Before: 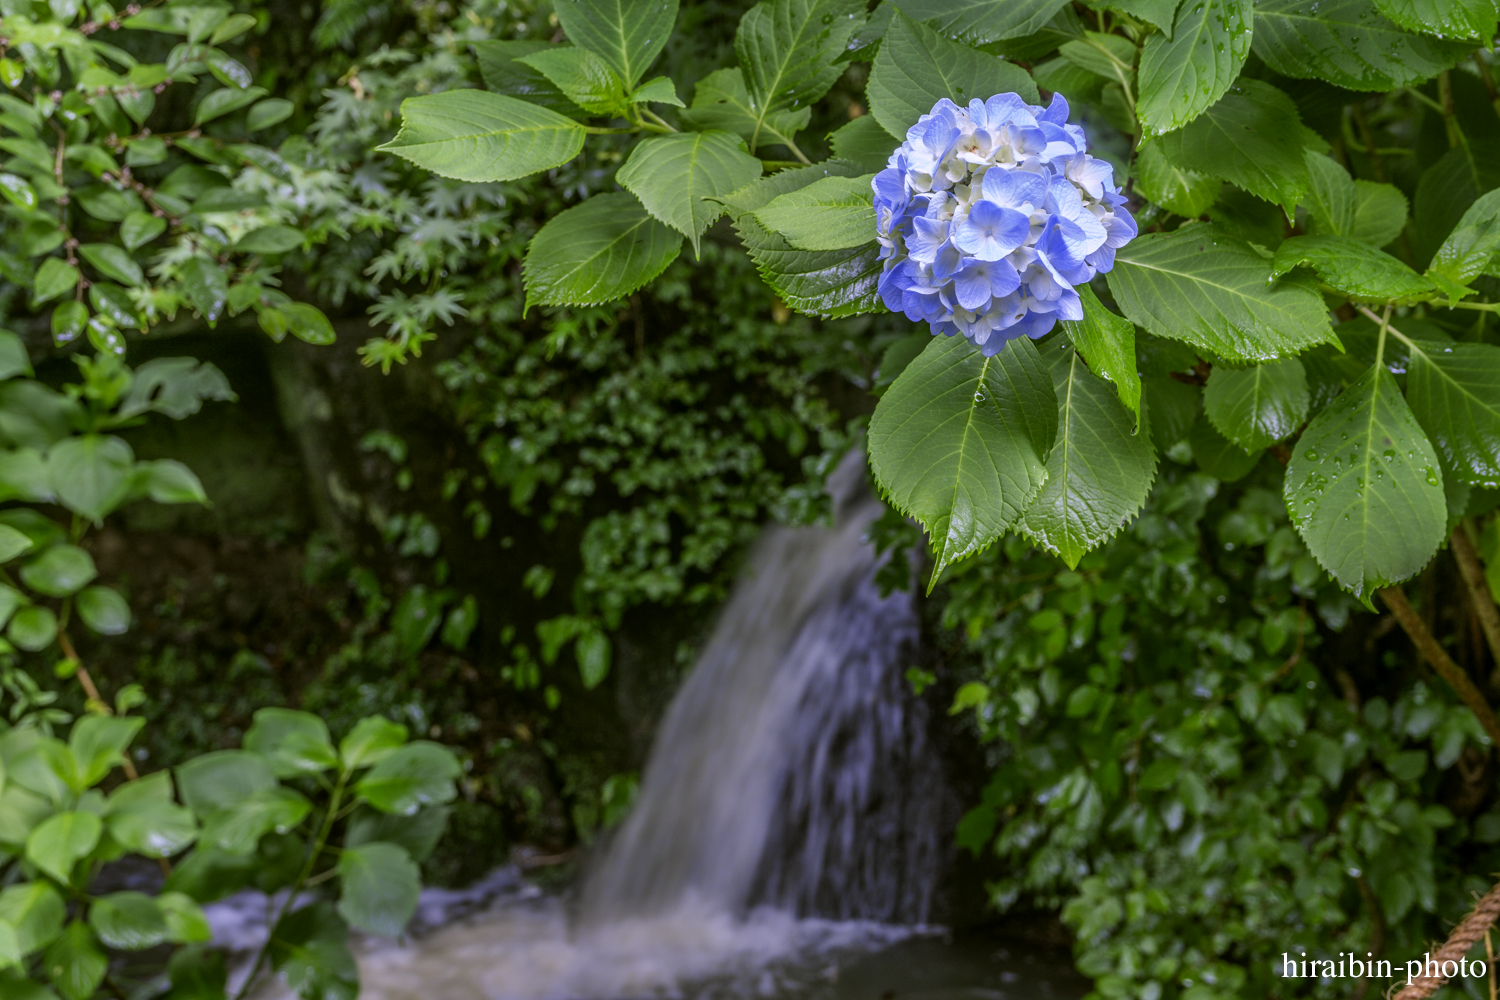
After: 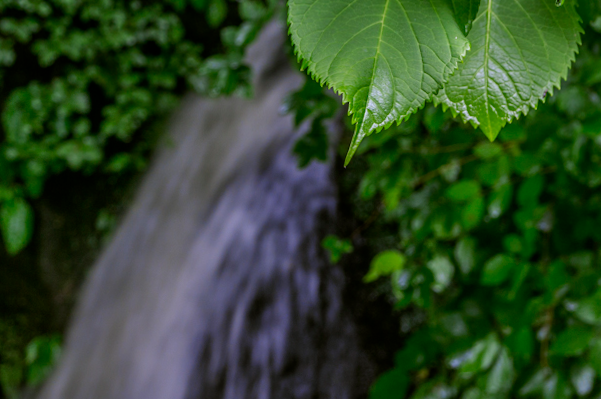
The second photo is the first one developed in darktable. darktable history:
rotate and perspective: rotation 0.074°, lens shift (vertical) 0.096, lens shift (horizontal) -0.041, crop left 0.043, crop right 0.952, crop top 0.024, crop bottom 0.979
crop: left 37.221%, top 45.169%, right 20.63%, bottom 13.777%
